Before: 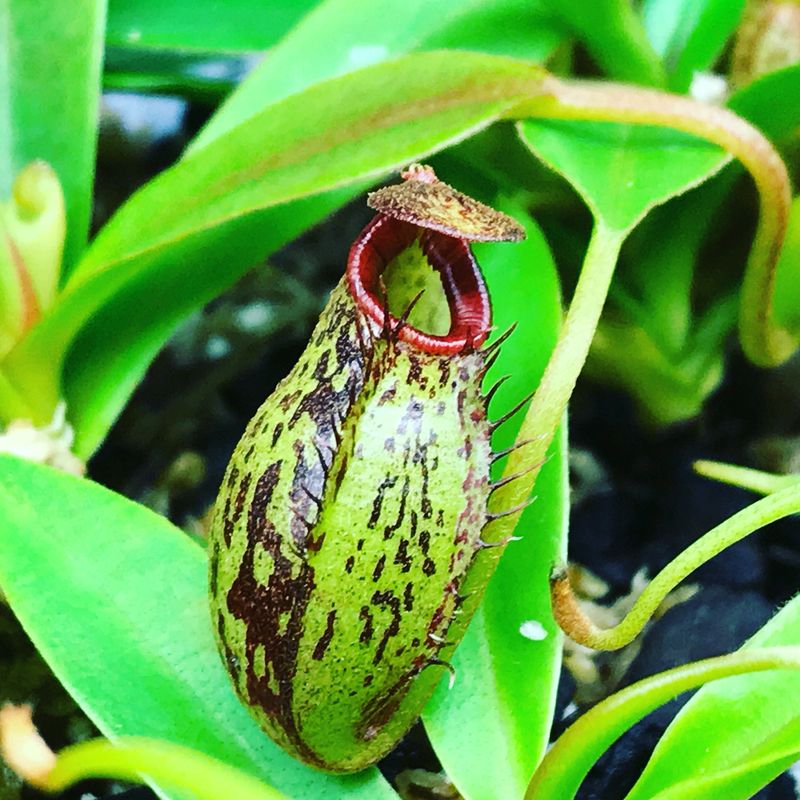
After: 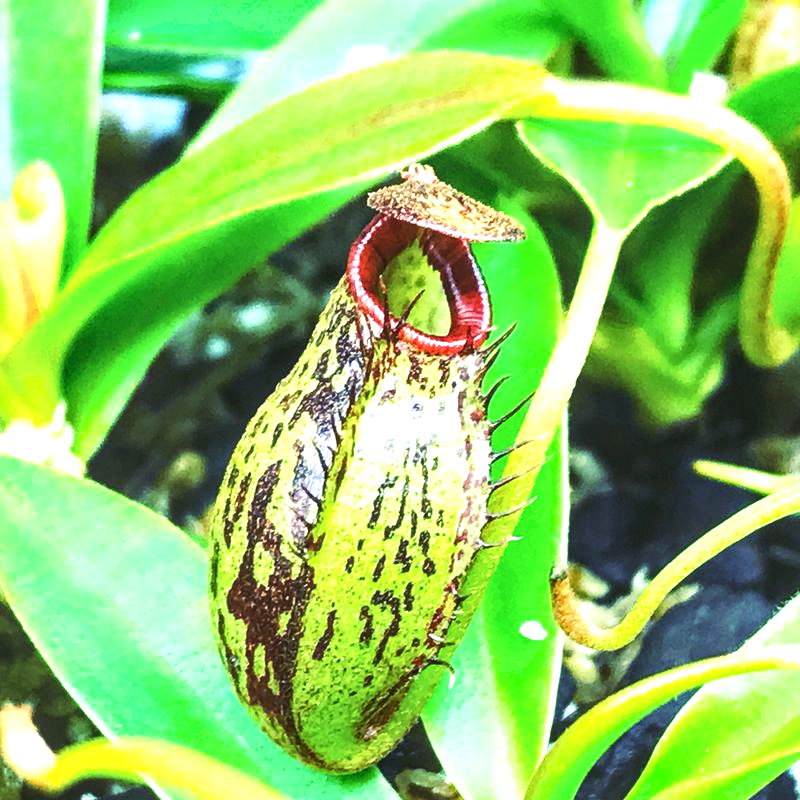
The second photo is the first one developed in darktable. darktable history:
exposure: black level correction 0, exposure 0.874 EV, compensate highlight preservation false
local contrast: on, module defaults
shadows and highlights: shadows -13.46, white point adjustment 4.03, highlights 27.84
